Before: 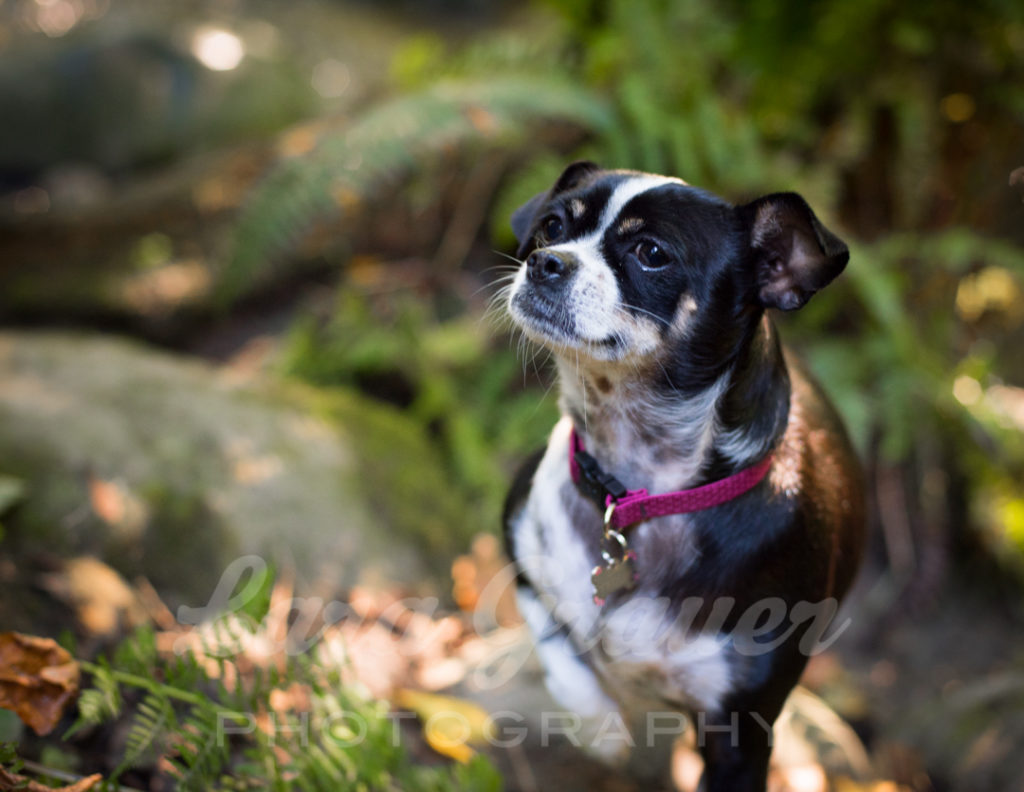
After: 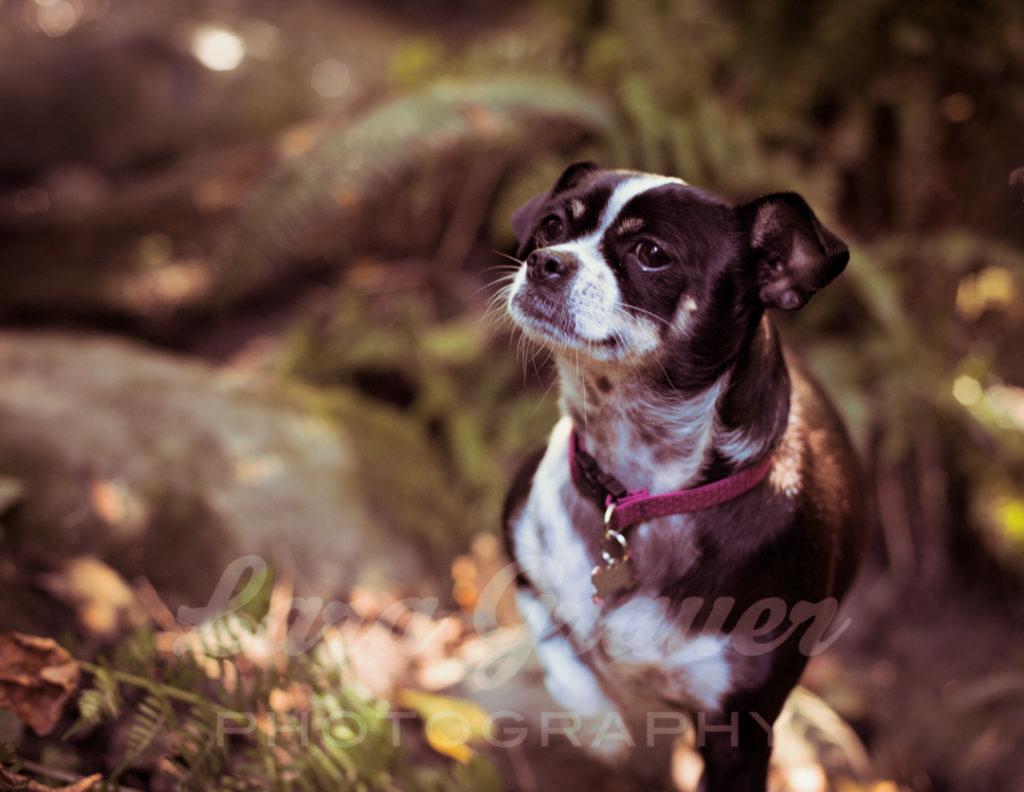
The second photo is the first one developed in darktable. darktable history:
split-toning: on, module defaults
exposure: black level correction 0.001, exposure -0.125 EV, compensate exposure bias true, compensate highlight preservation false
